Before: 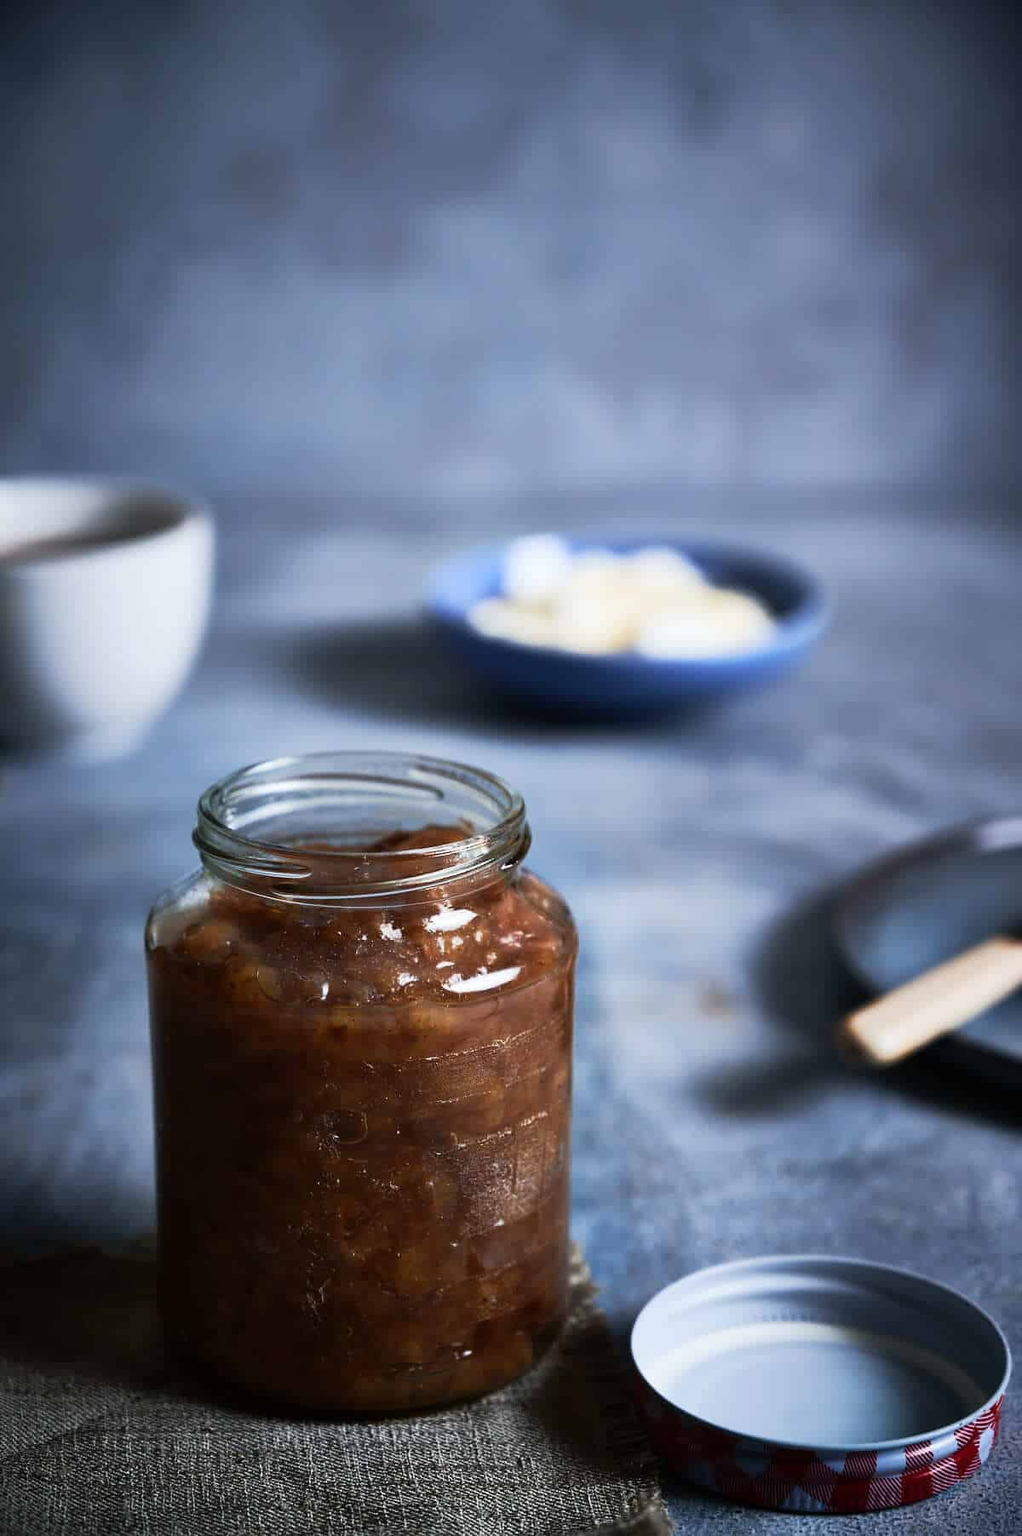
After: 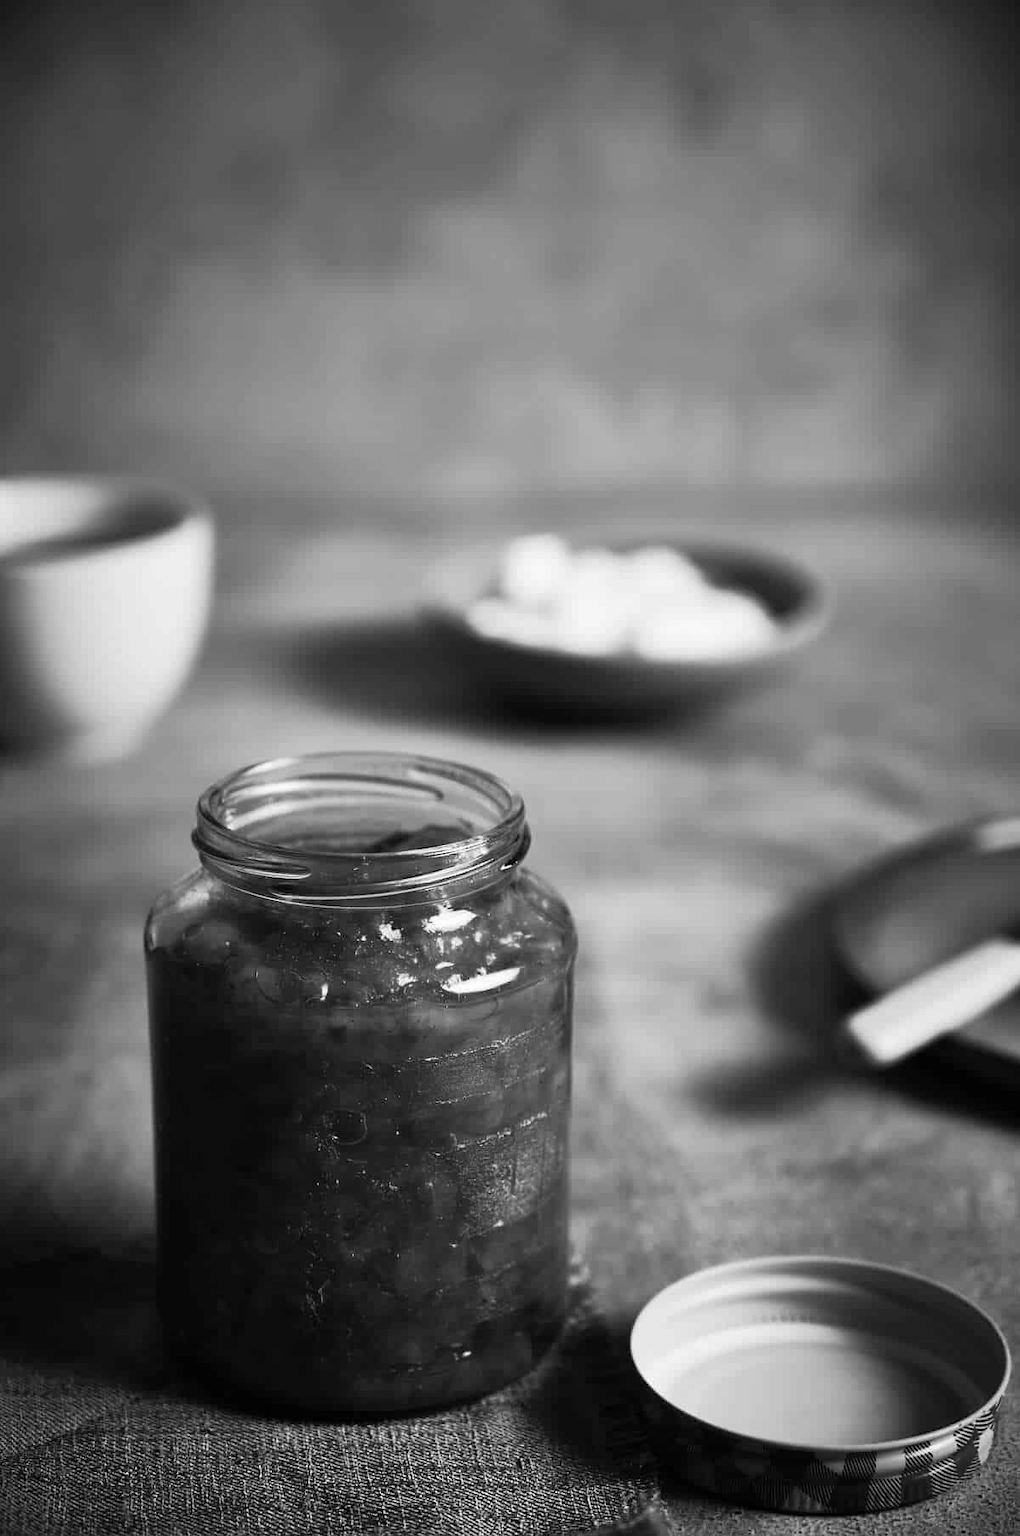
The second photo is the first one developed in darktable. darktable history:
monochrome: a 2.21, b -1.33, size 2.2
crop and rotate: left 0.126%
color balance: output saturation 110%
